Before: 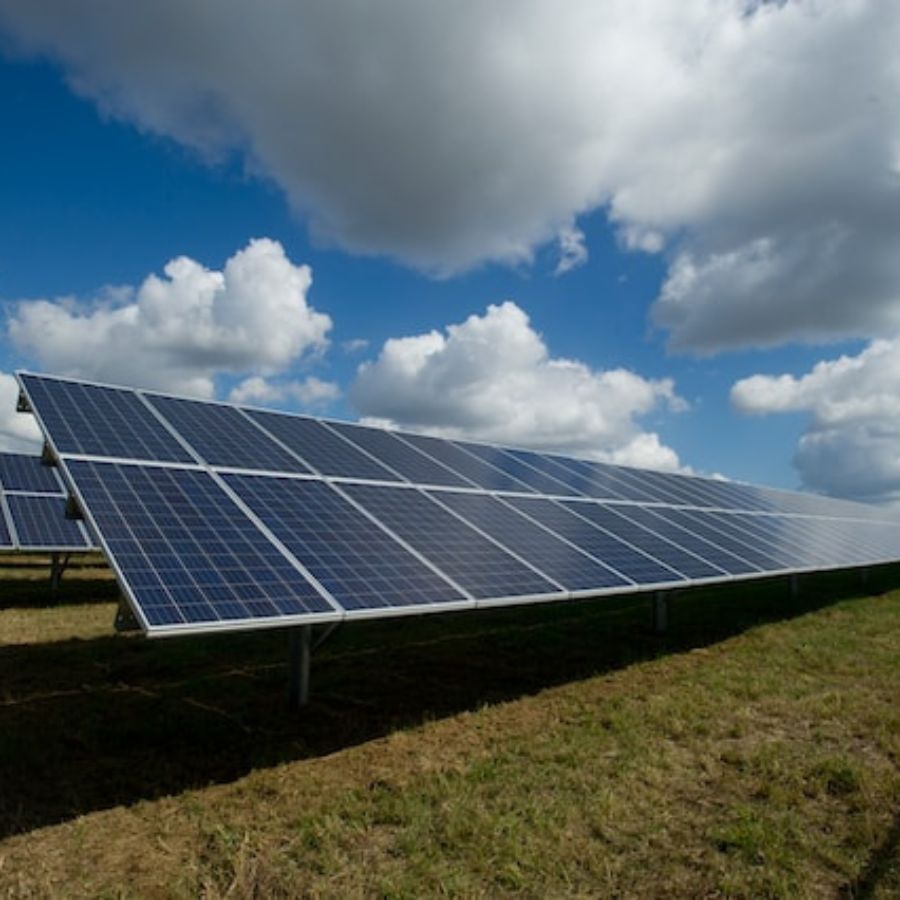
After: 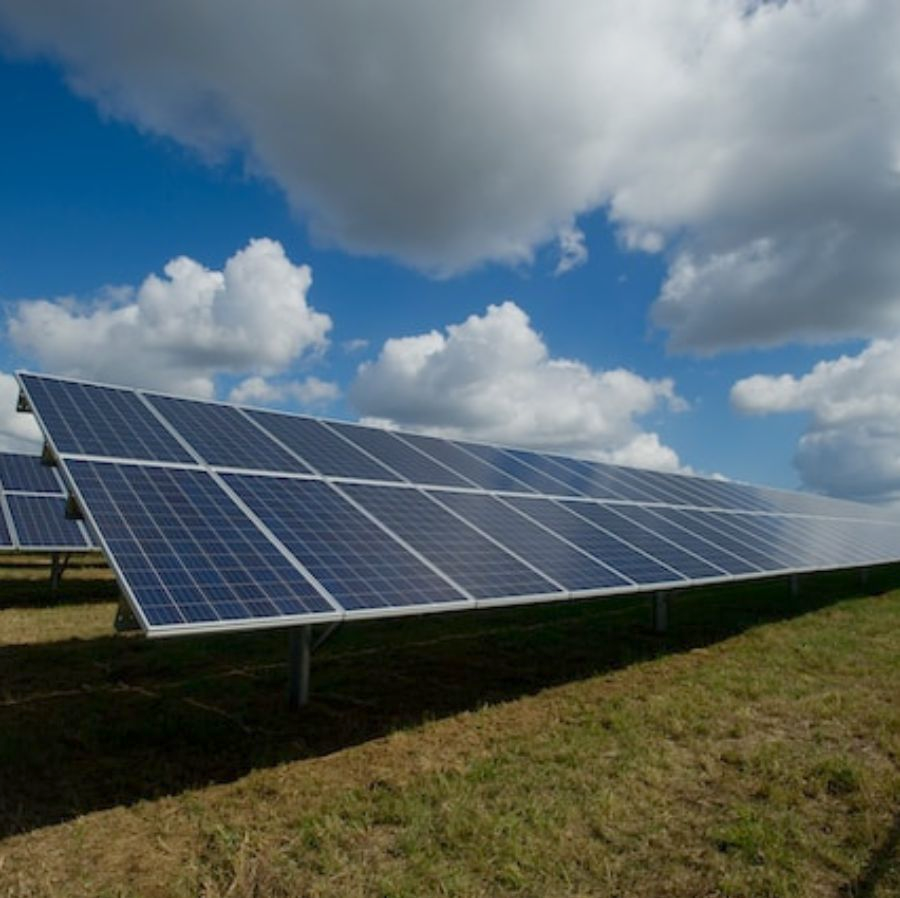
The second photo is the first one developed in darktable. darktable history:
crop: top 0.05%, bottom 0.098%
color balance rgb: contrast -10%
